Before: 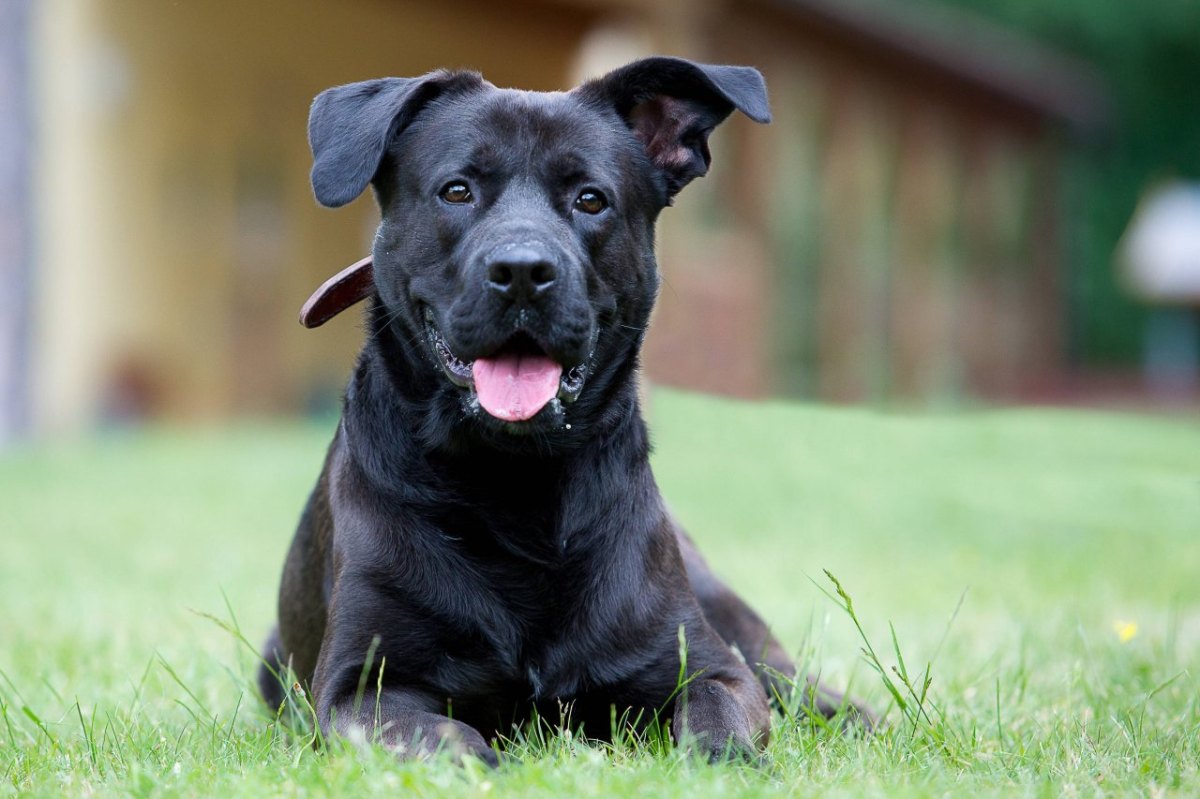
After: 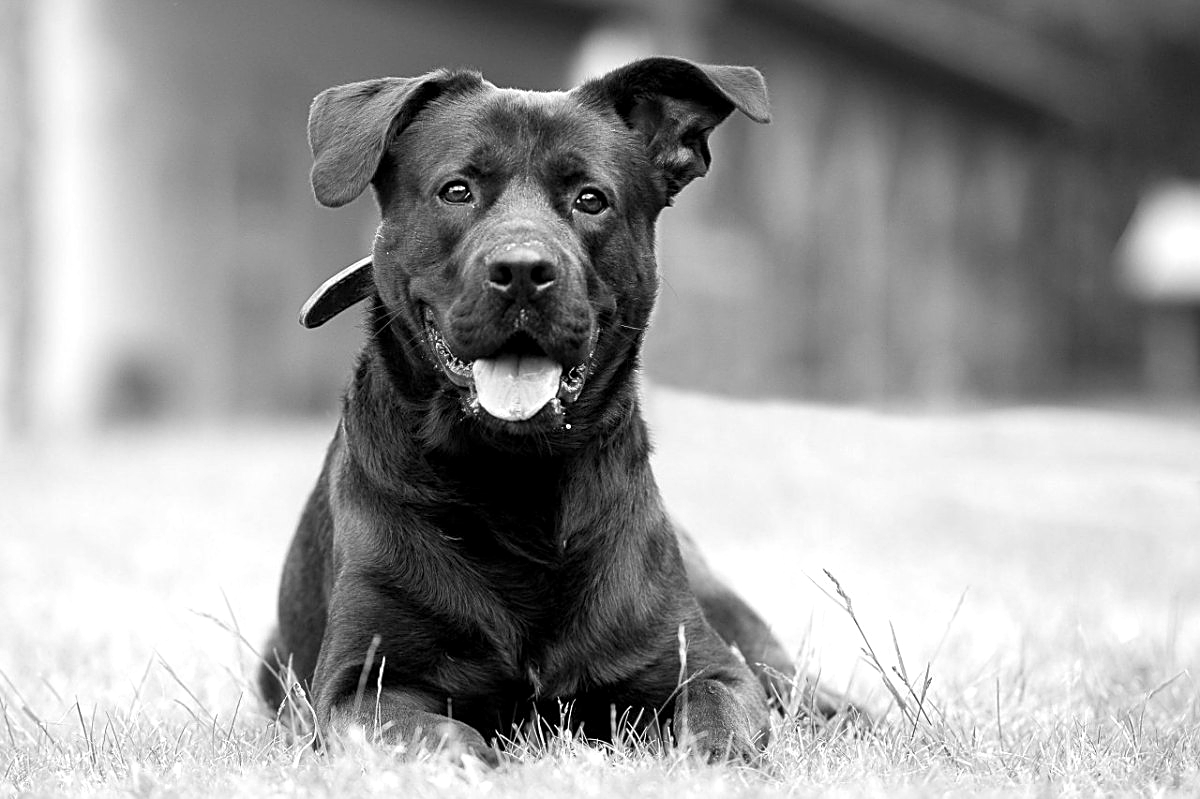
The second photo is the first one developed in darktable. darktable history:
sharpen: on, module defaults
monochrome: on, module defaults
exposure: black level correction 0.001, exposure 0.5 EV, compensate exposure bias true, compensate highlight preservation false
